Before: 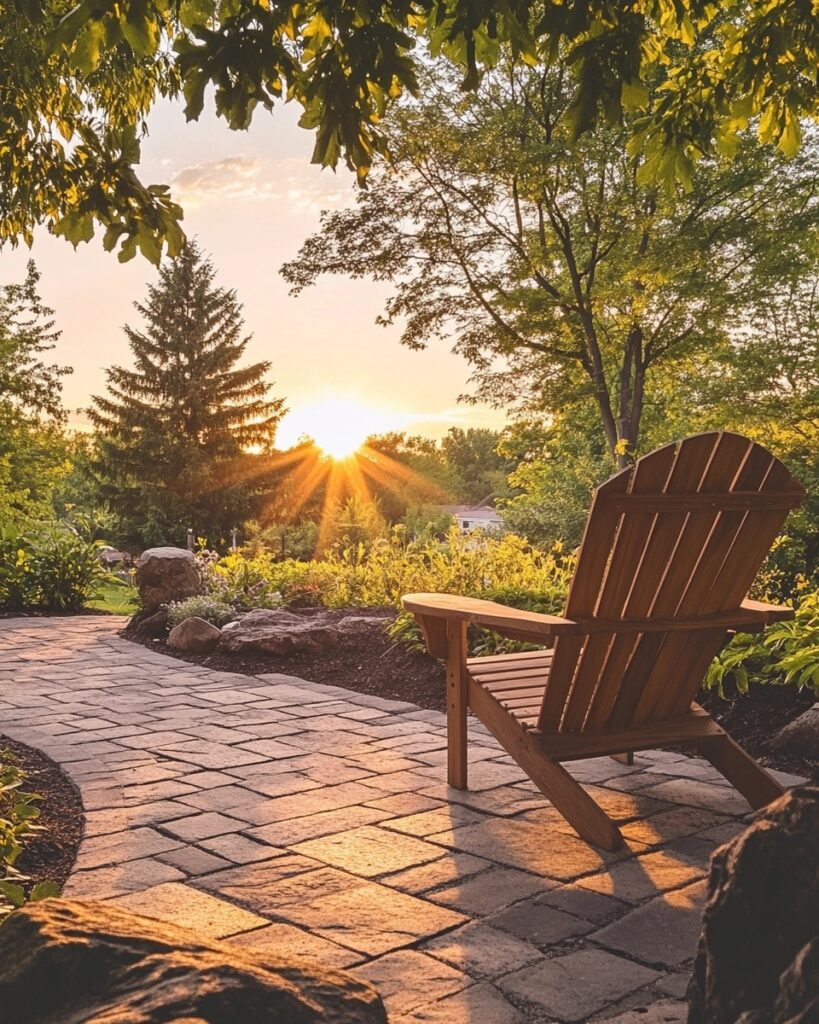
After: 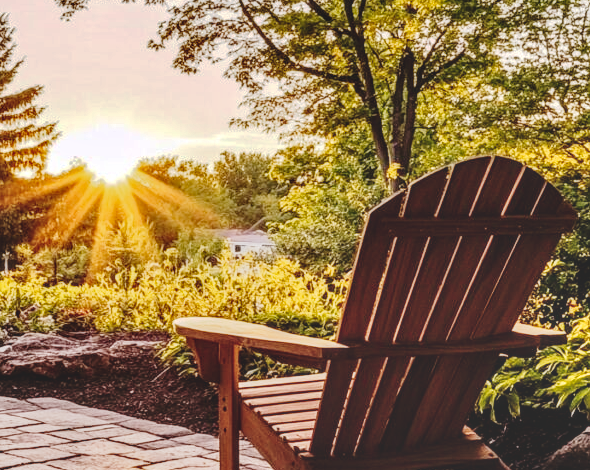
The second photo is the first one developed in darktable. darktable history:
crop and rotate: left 27.938%, top 27.046%, bottom 27.046%
exposure: exposure -0.064 EV, compensate highlight preservation false
tone curve: curves: ch0 [(0, 0) (0.003, 0.185) (0.011, 0.185) (0.025, 0.187) (0.044, 0.185) (0.069, 0.185) (0.1, 0.18) (0.136, 0.18) (0.177, 0.179) (0.224, 0.202) (0.277, 0.252) (0.335, 0.343) (0.399, 0.452) (0.468, 0.553) (0.543, 0.643) (0.623, 0.717) (0.709, 0.778) (0.801, 0.82) (0.898, 0.856) (1, 1)], preserve colors none
local contrast: detail 150%
